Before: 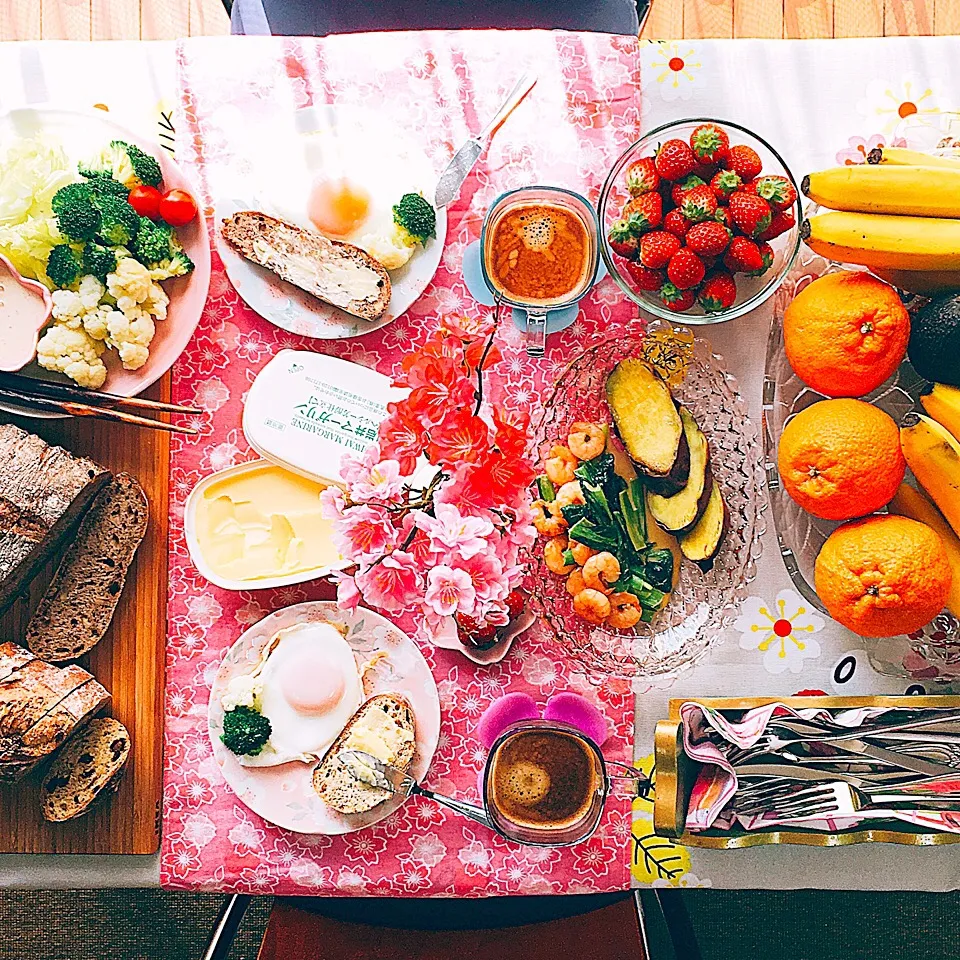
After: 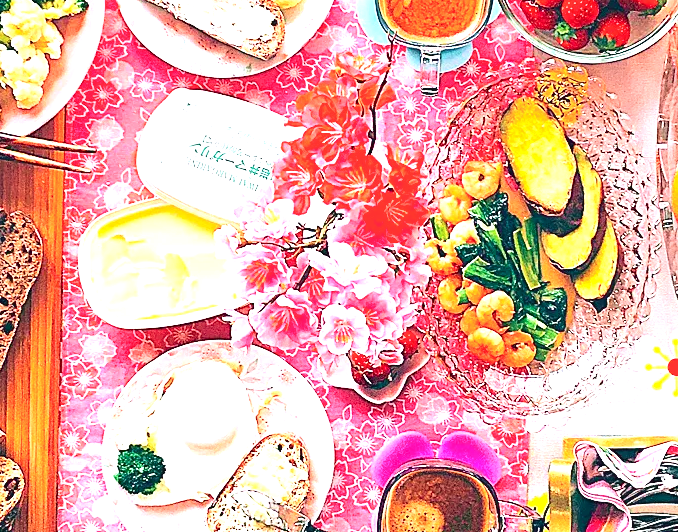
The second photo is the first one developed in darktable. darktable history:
color balance rgb: highlights gain › luminance 9.495%, shadows fall-off 102.151%, perceptual saturation grading › global saturation 0.723%, mask middle-gray fulcrum 22.432%, global vibrance 2.628%
exposure: black level correction 0, exposure 1.199 EV, compensate highlight preservation false
crop: left 11.053%, top 27.284%, right 18.279%, bottom 17.287%
tone curve: curves: ch0 [(0, 0.025) (0.15, 0.143) (0.452, 0.486) (0.751, 0.788) (1, 0.961)]; ch1 [(0, 0) (0.416, 0.4) (0.476, 0.469) (0.497, 0.494) (0.546, 0.571) (0.566, 0.607) (0.62, 0.657) (1, 1)]; ch2 [(0, 0) (0.386, 0.397) (0.505, 0.498) (0.547, 0.546) (0.579, 0.58) (1, 1)], color space Lab, independent channels, preserve colors none
